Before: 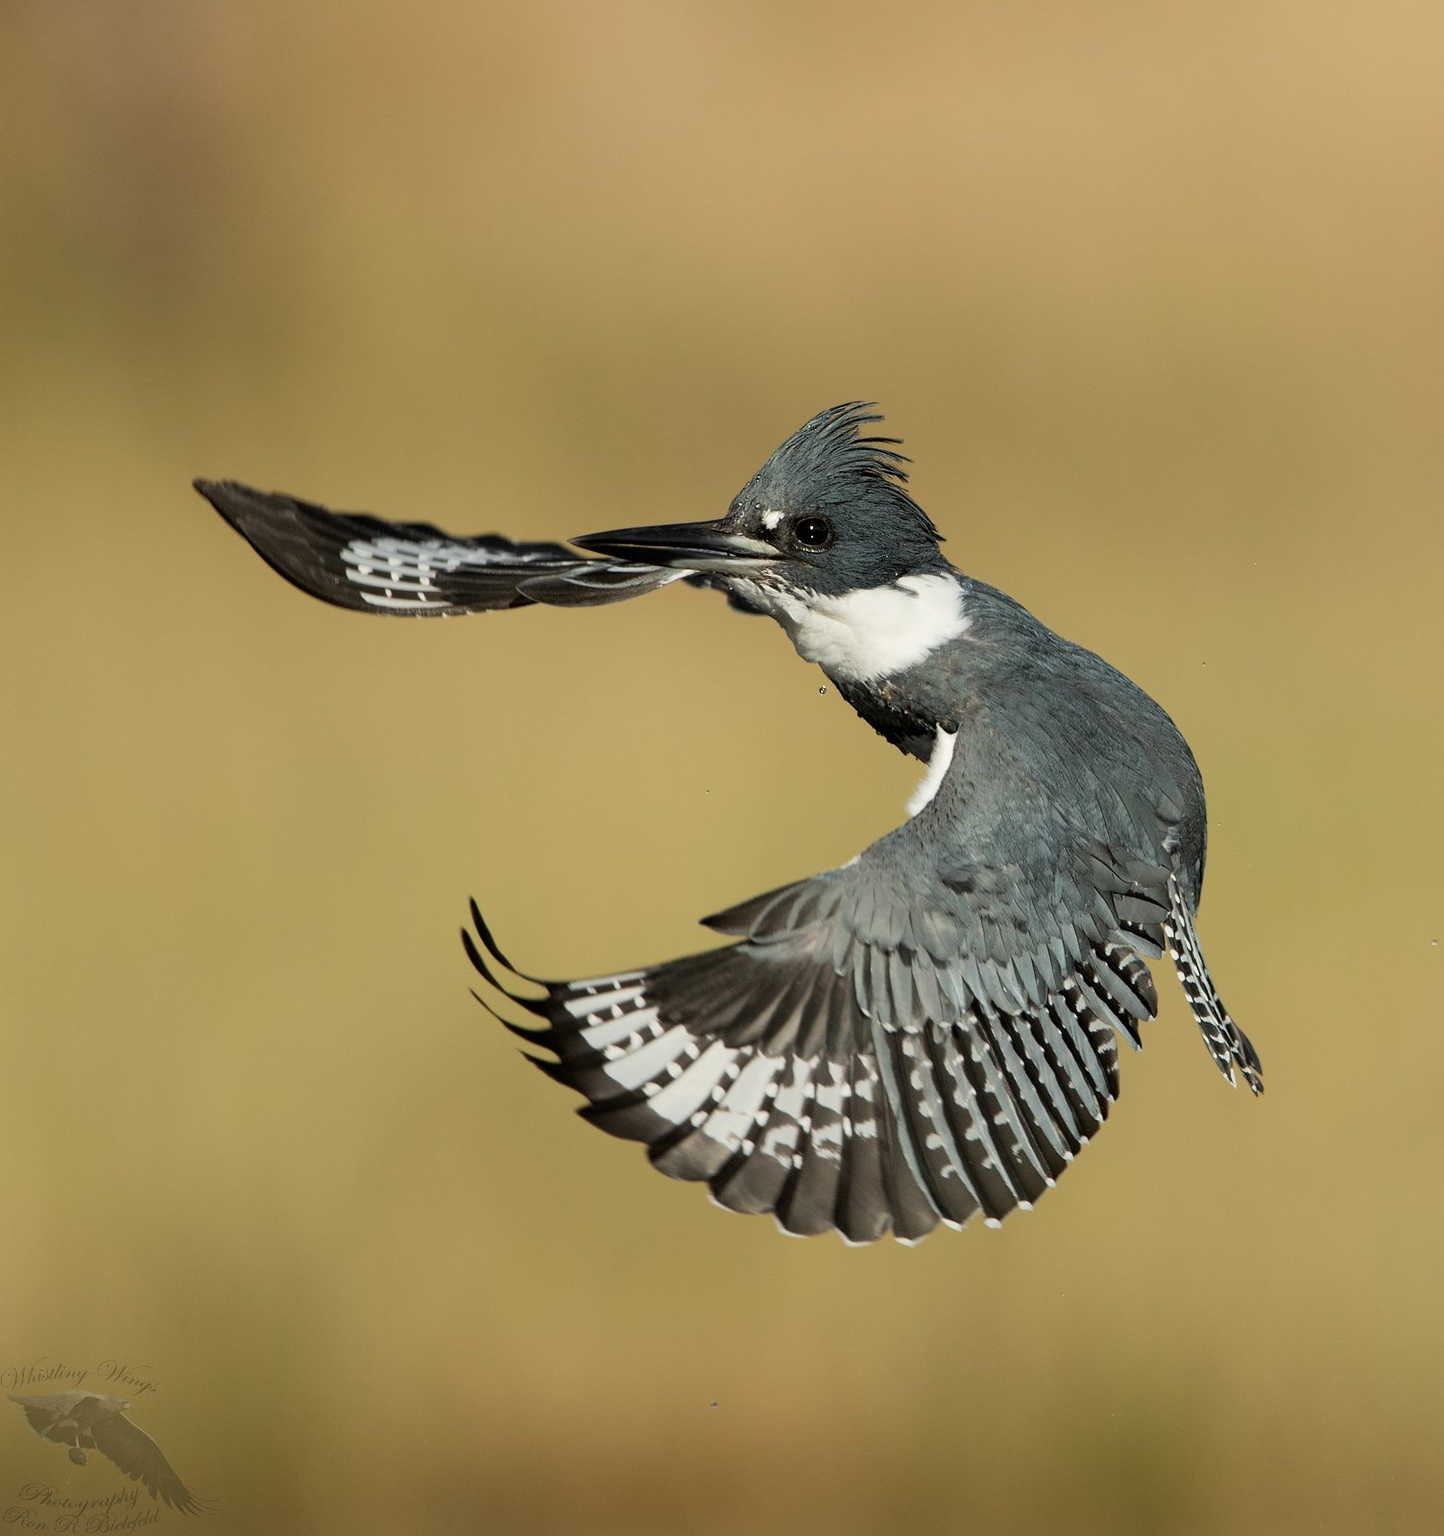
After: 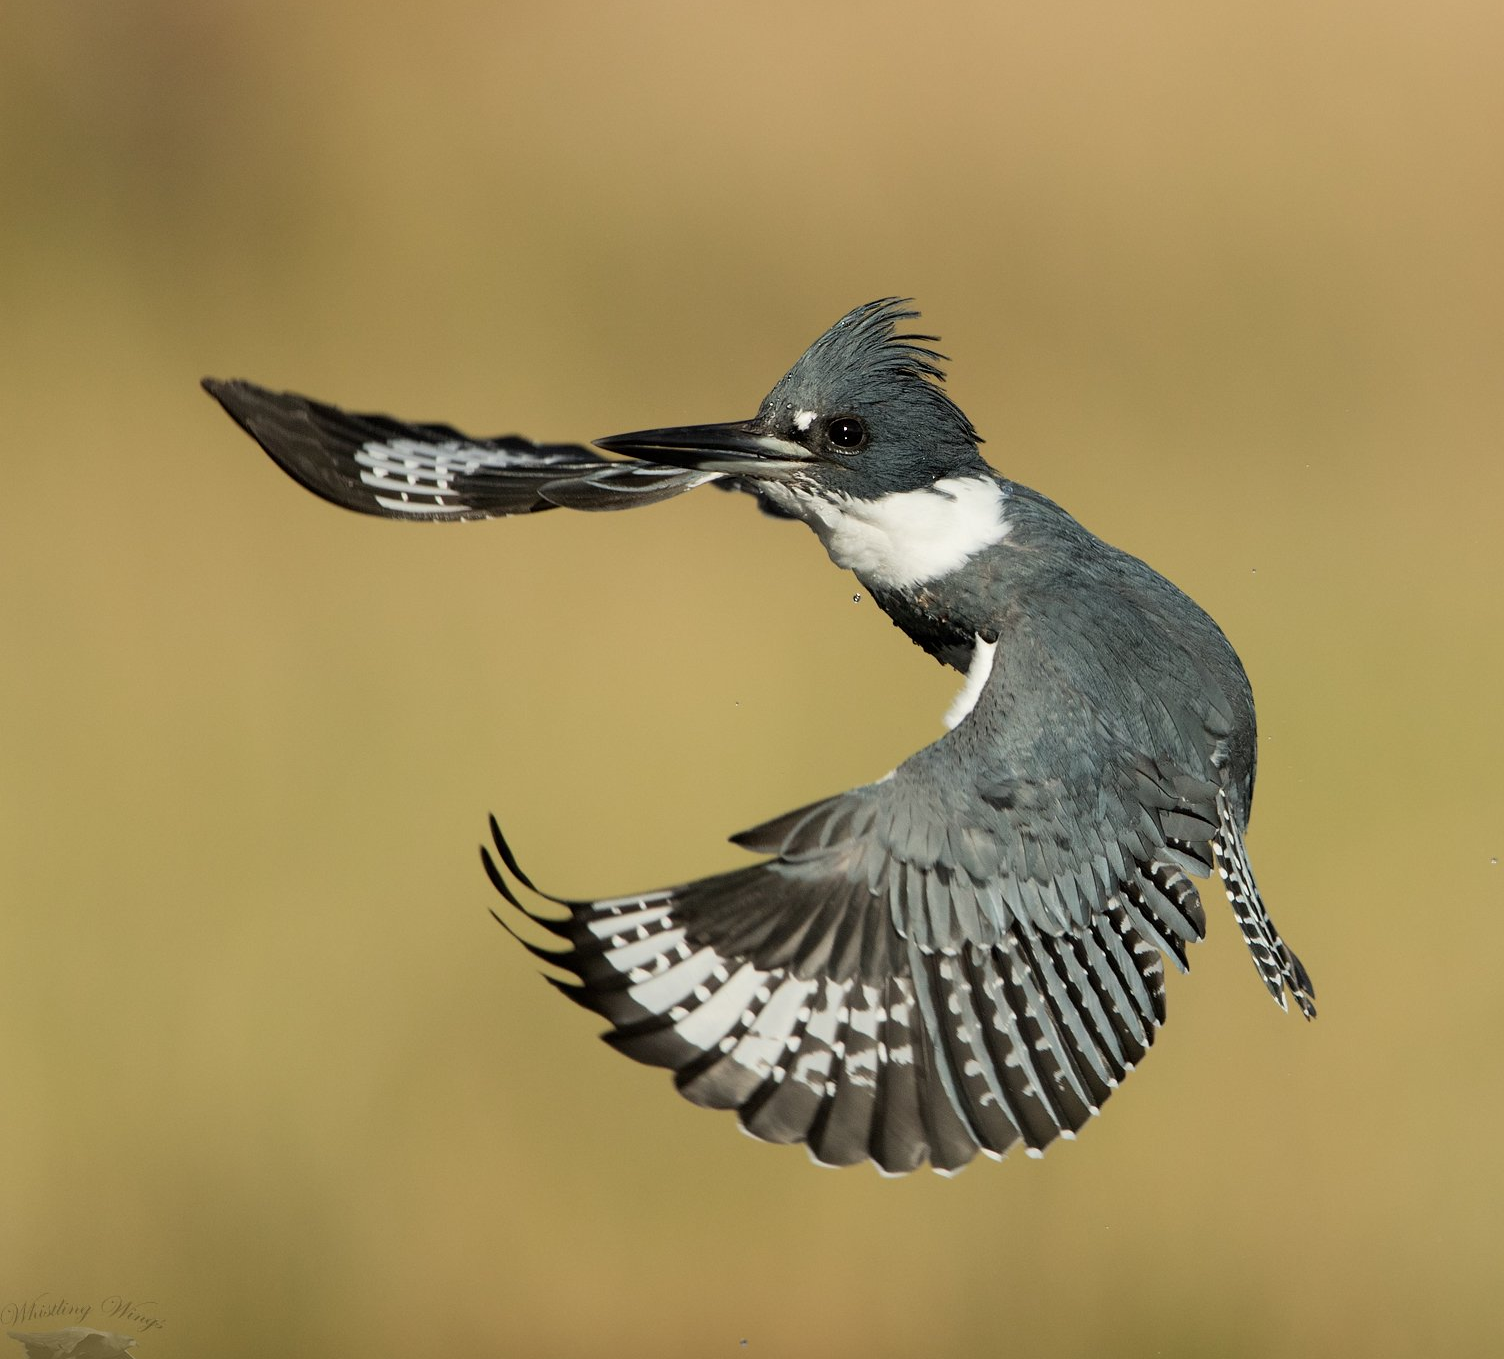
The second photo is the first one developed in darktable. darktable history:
crop: top 7.568%, bottom 7.486%
